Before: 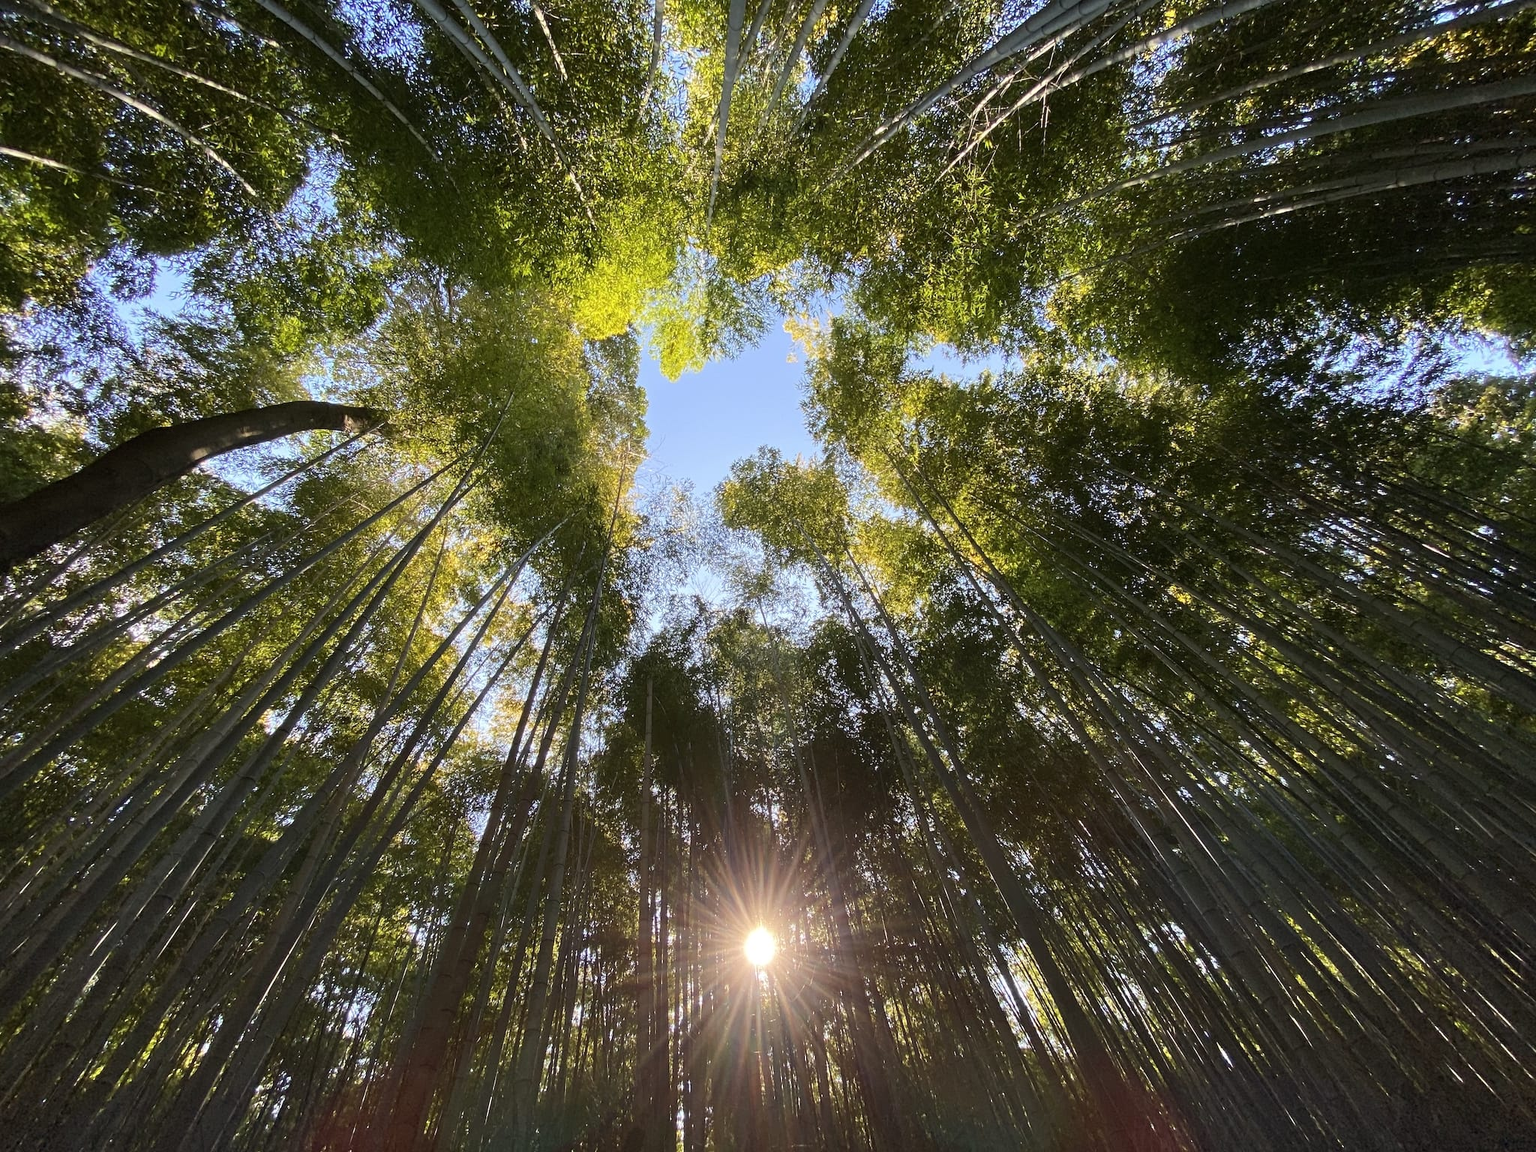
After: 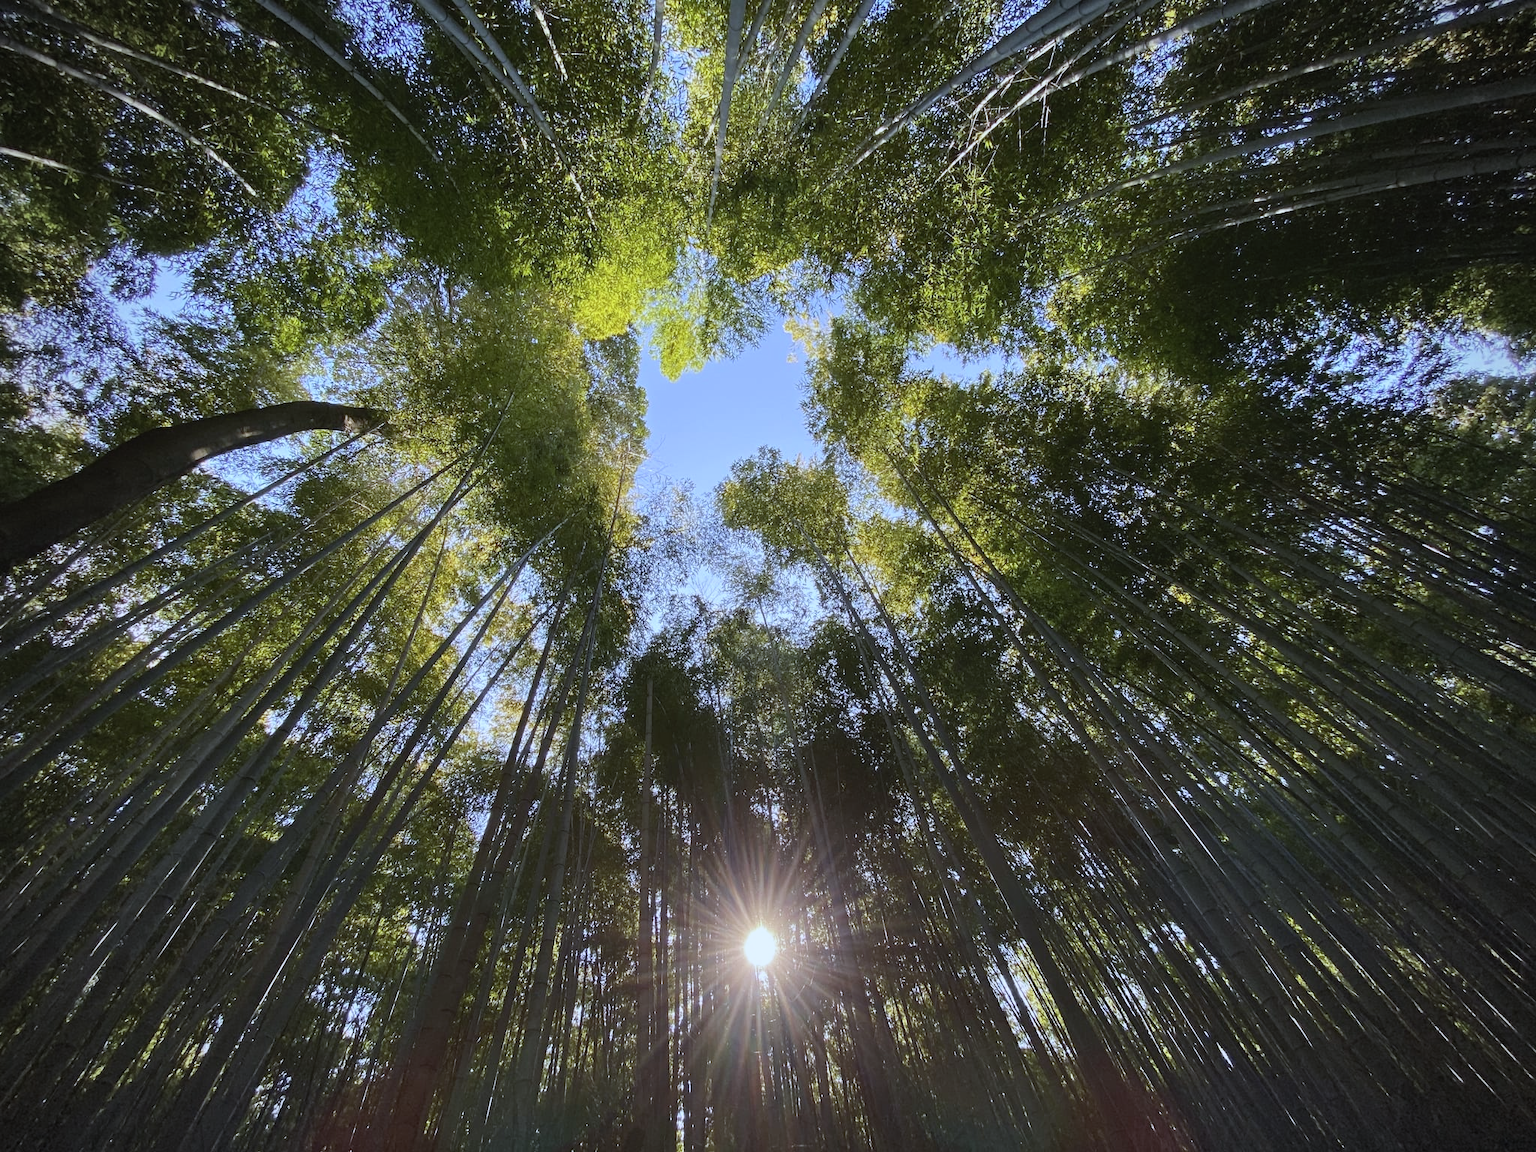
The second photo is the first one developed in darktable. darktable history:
vignetting: on, module defaults
white balance: red 0.926, green 1.003, blue 1.133
contrast brightness saturation: contrast -0.08, brightness -0.04, saturation -0.11
